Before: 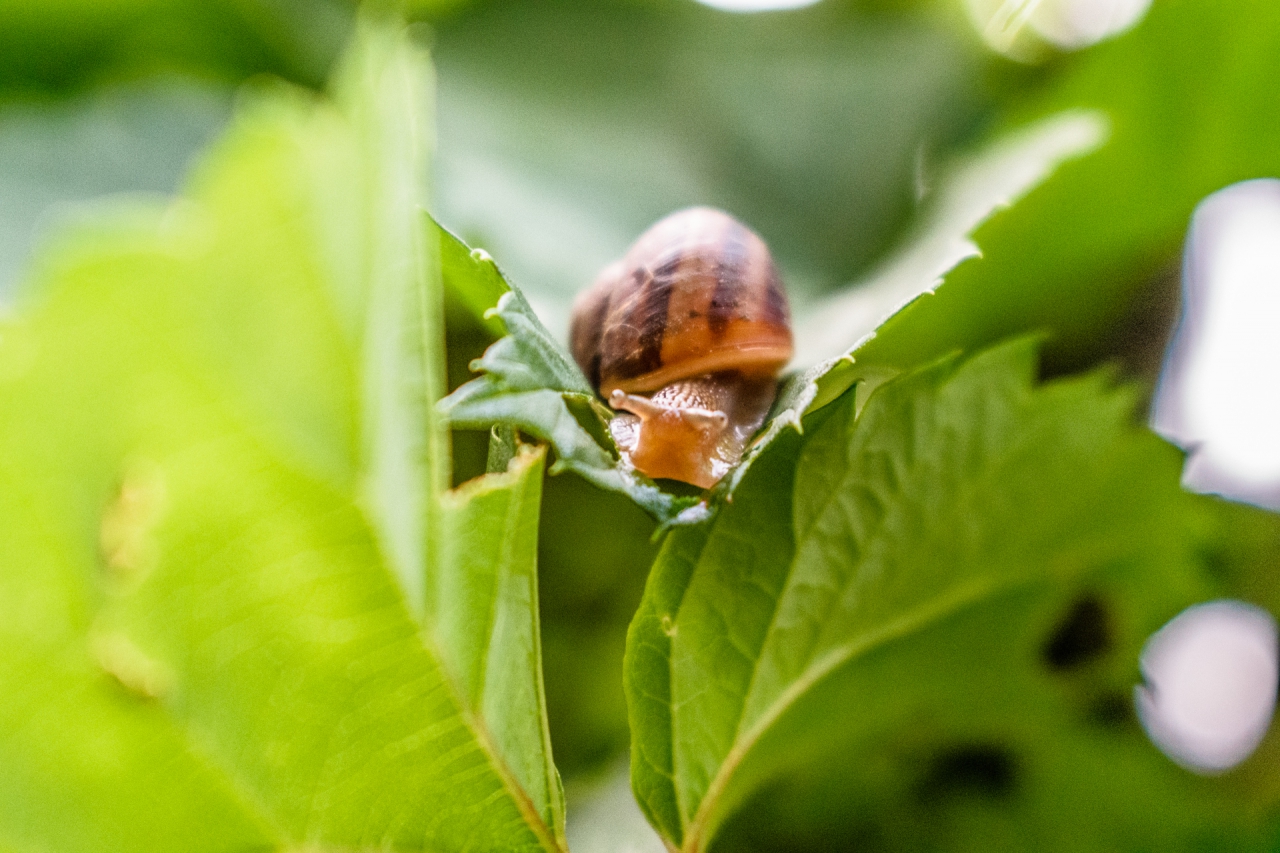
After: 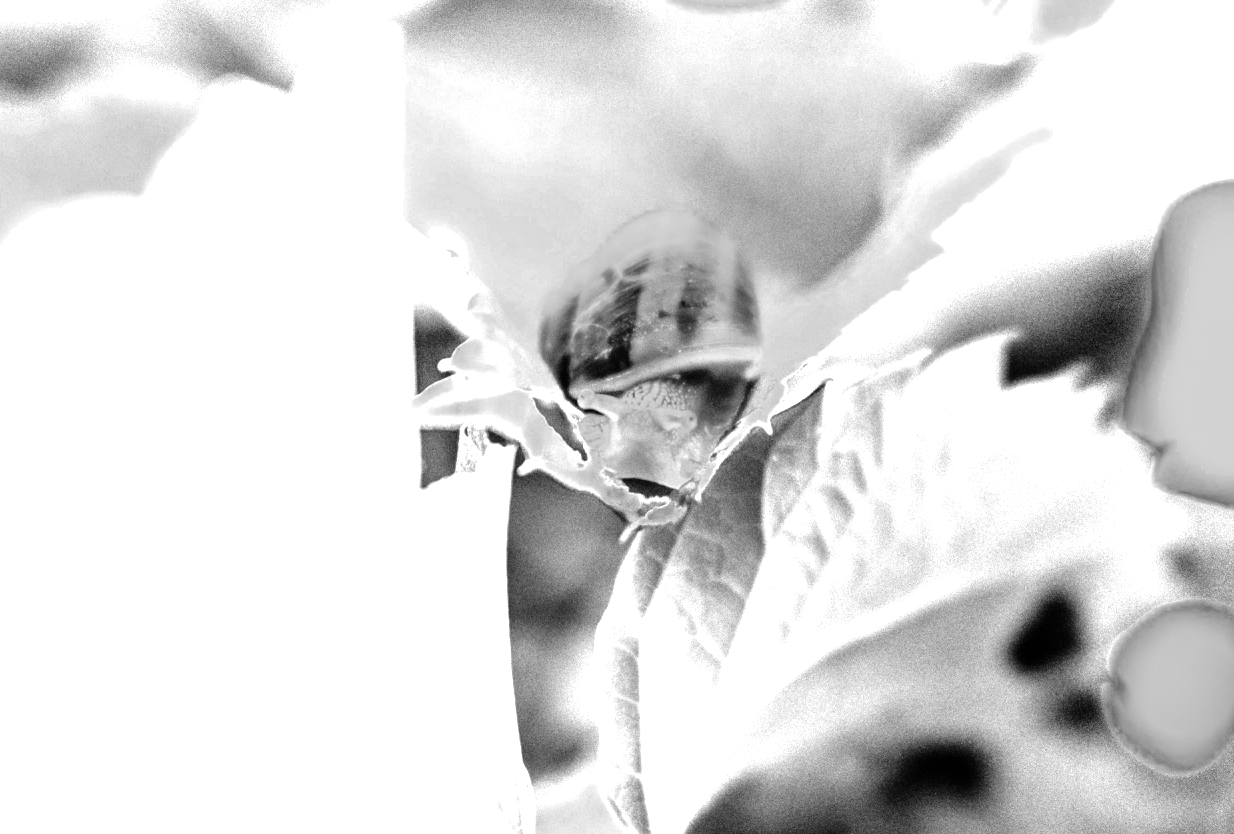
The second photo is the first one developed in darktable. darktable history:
color zones: curves: ch0 [(0, 0.554) (0.146, 0.662) (0.293, 0.86) (0.503, 0.774) (0.637, 0.106) (0.74, 0.072) (0.866, 0.488) (0.998, 0.569)]; ch1 [(0, 0) (0.143, 0) (0.286, 0) (0.429, 0) (0.571, 0) (0.714, 0) (0.857, 0)]
exposure: compensate highlight preservation false
color balance rgb: power › hue 61.1°, perceptual saturation grading › global saturation 19.896%, global vibrance 20%
crop and rotate: left 2.487%, right 1.092%, bottom 2.169%
filmic rgb: black relative exposure -7.65 EV, white relative exposure 4.56 EV, hardness 3.61
